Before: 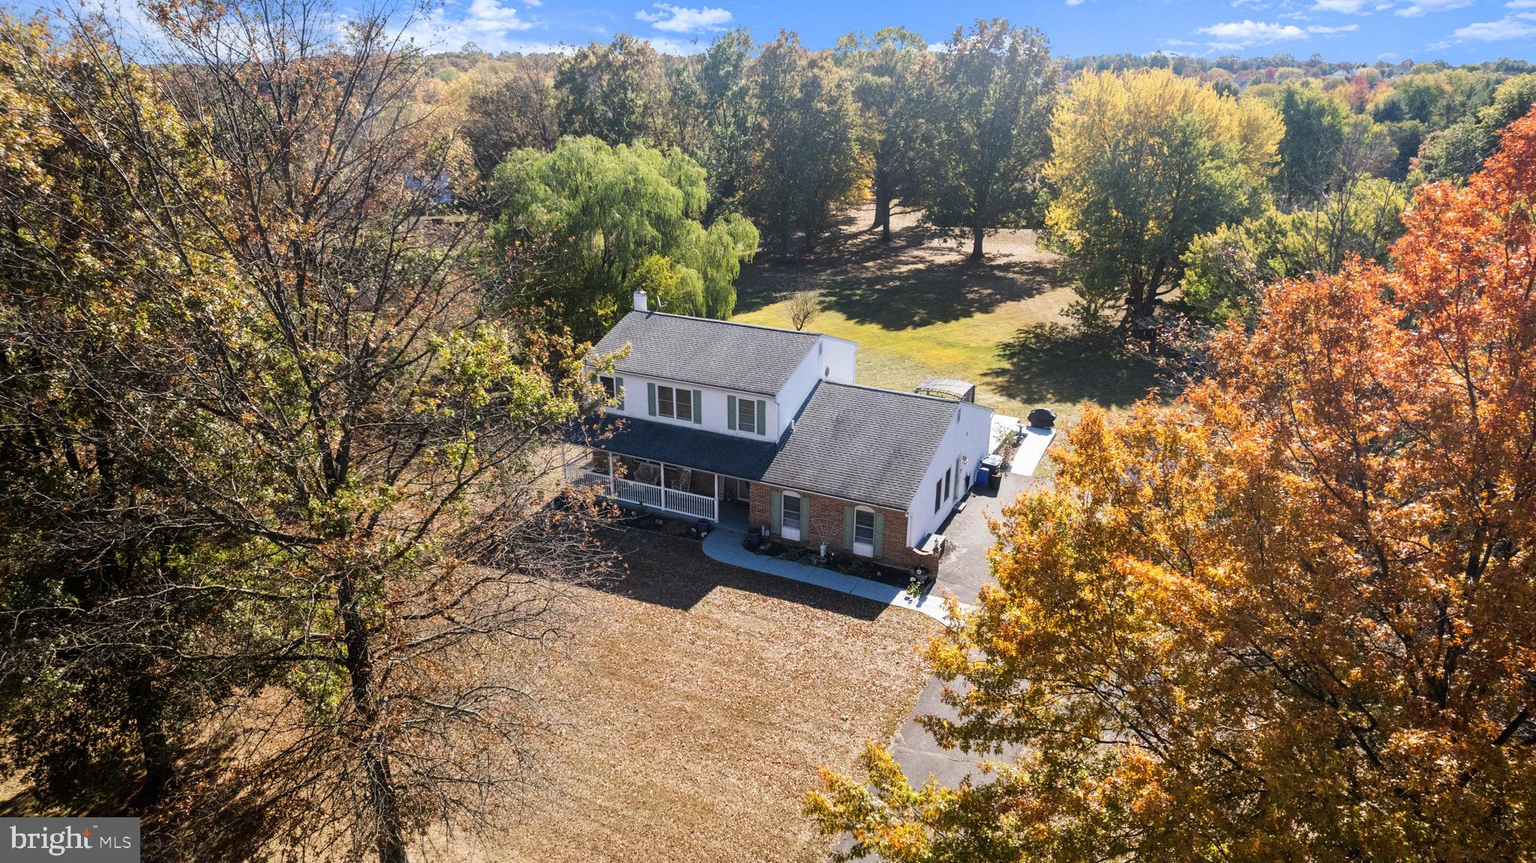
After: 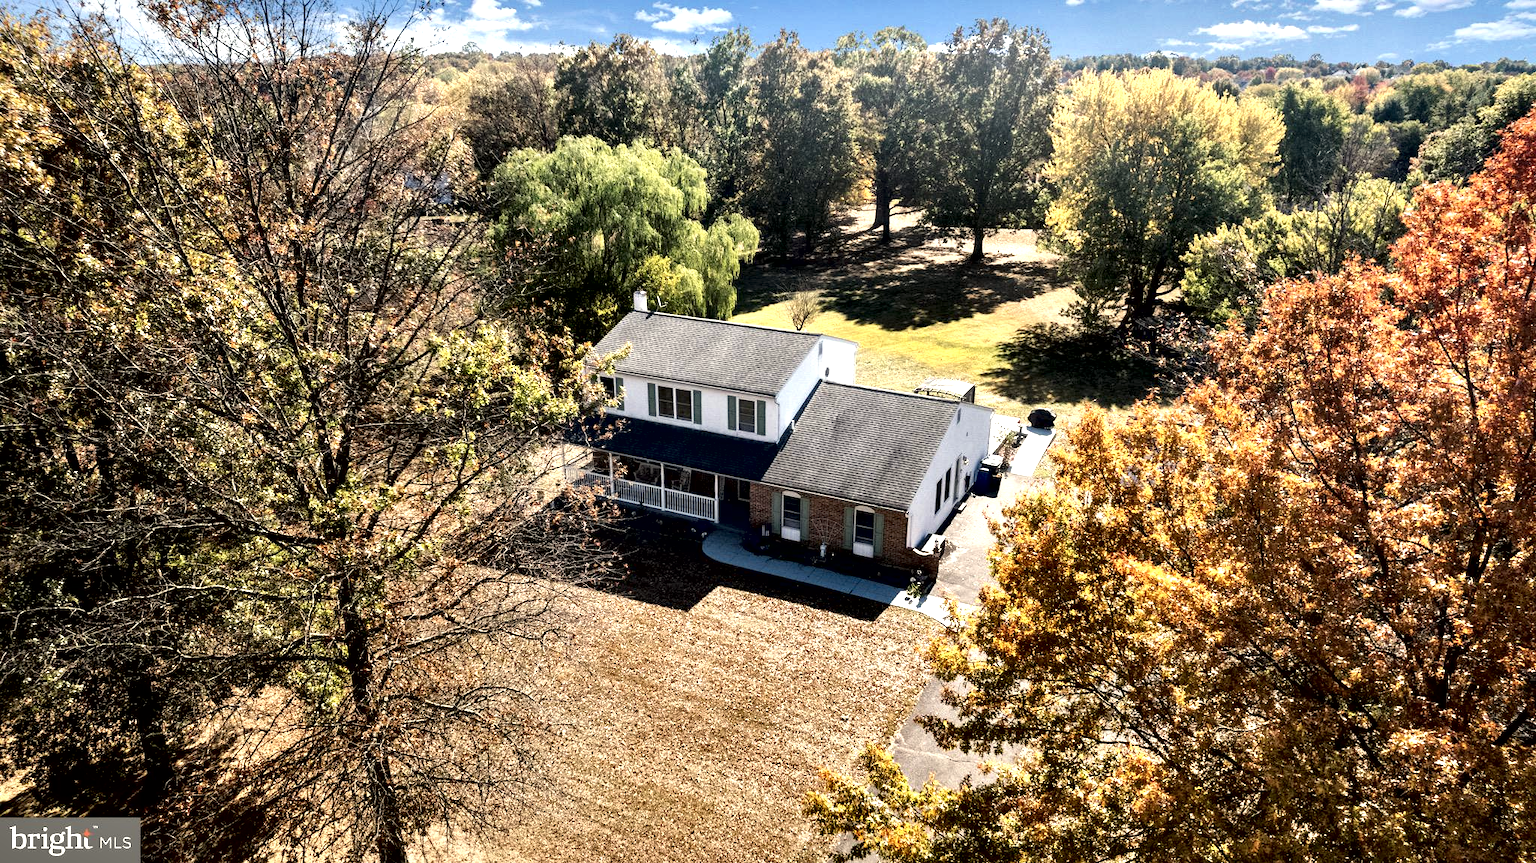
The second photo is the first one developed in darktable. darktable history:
contrast equalizer: octaves 7, y [[0.609, 0.611, 0.615, 0.613, 0.607, 0.603], [0.504, 0.498, 0.496, 0.499, 0.506, 0.516], [0 ×6], [0 ×6], [0 ×6]]
white balance: red 1.029, blue 0.92
local contrast: mode bilateral grid, contrast 25, coarseness 60, detail 151%, midtone range 0.2
exposure: black level correction 0.001, compensate highlight preservation false
